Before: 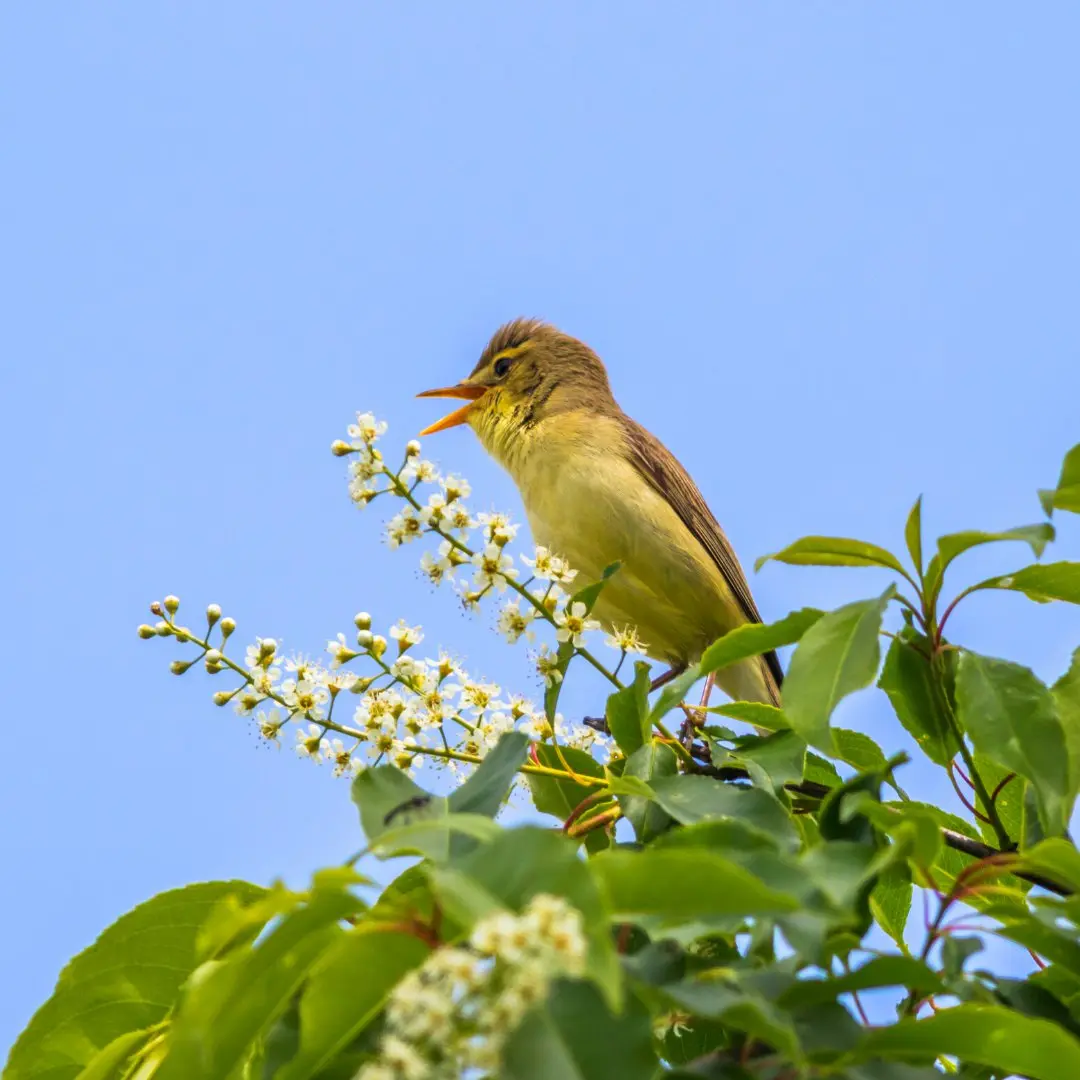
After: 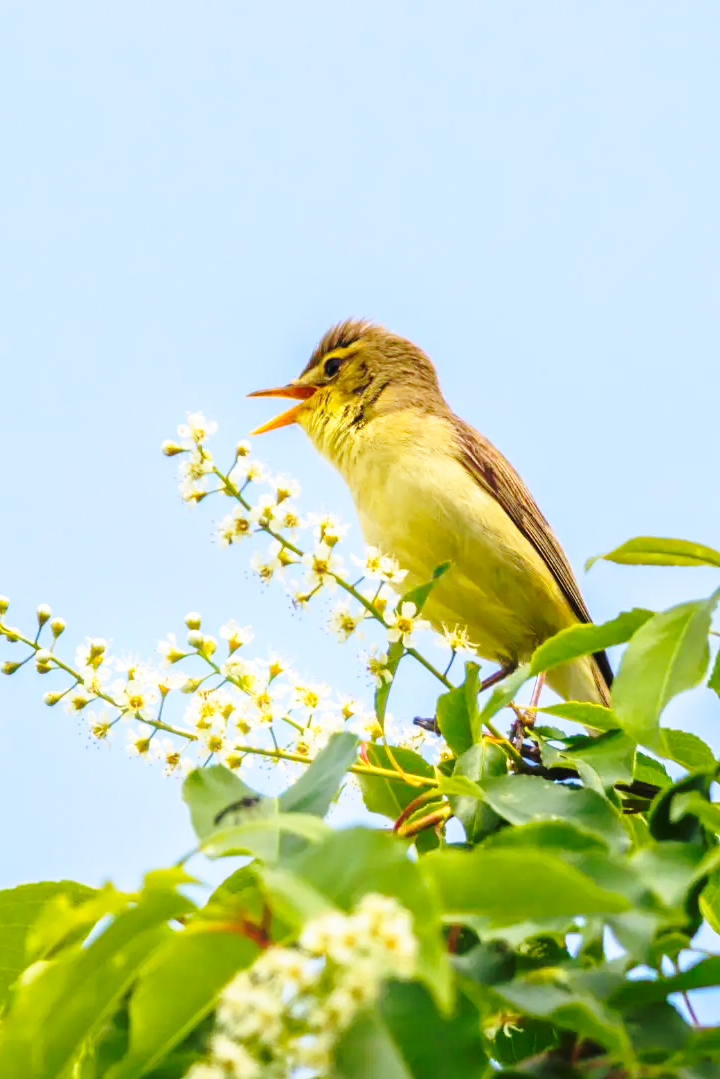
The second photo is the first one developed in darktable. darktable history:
crop and rotate: left 15.754%, right 17.579%
bloom: size 9%, threshold 100%, strength 7%
base curve: curves: ch0 [(0, 0) (0.036, 0.037) (0.121, 0.228) (0.46, 0.76) (0.859, 0.983) (1, 1)], preserve colors none
